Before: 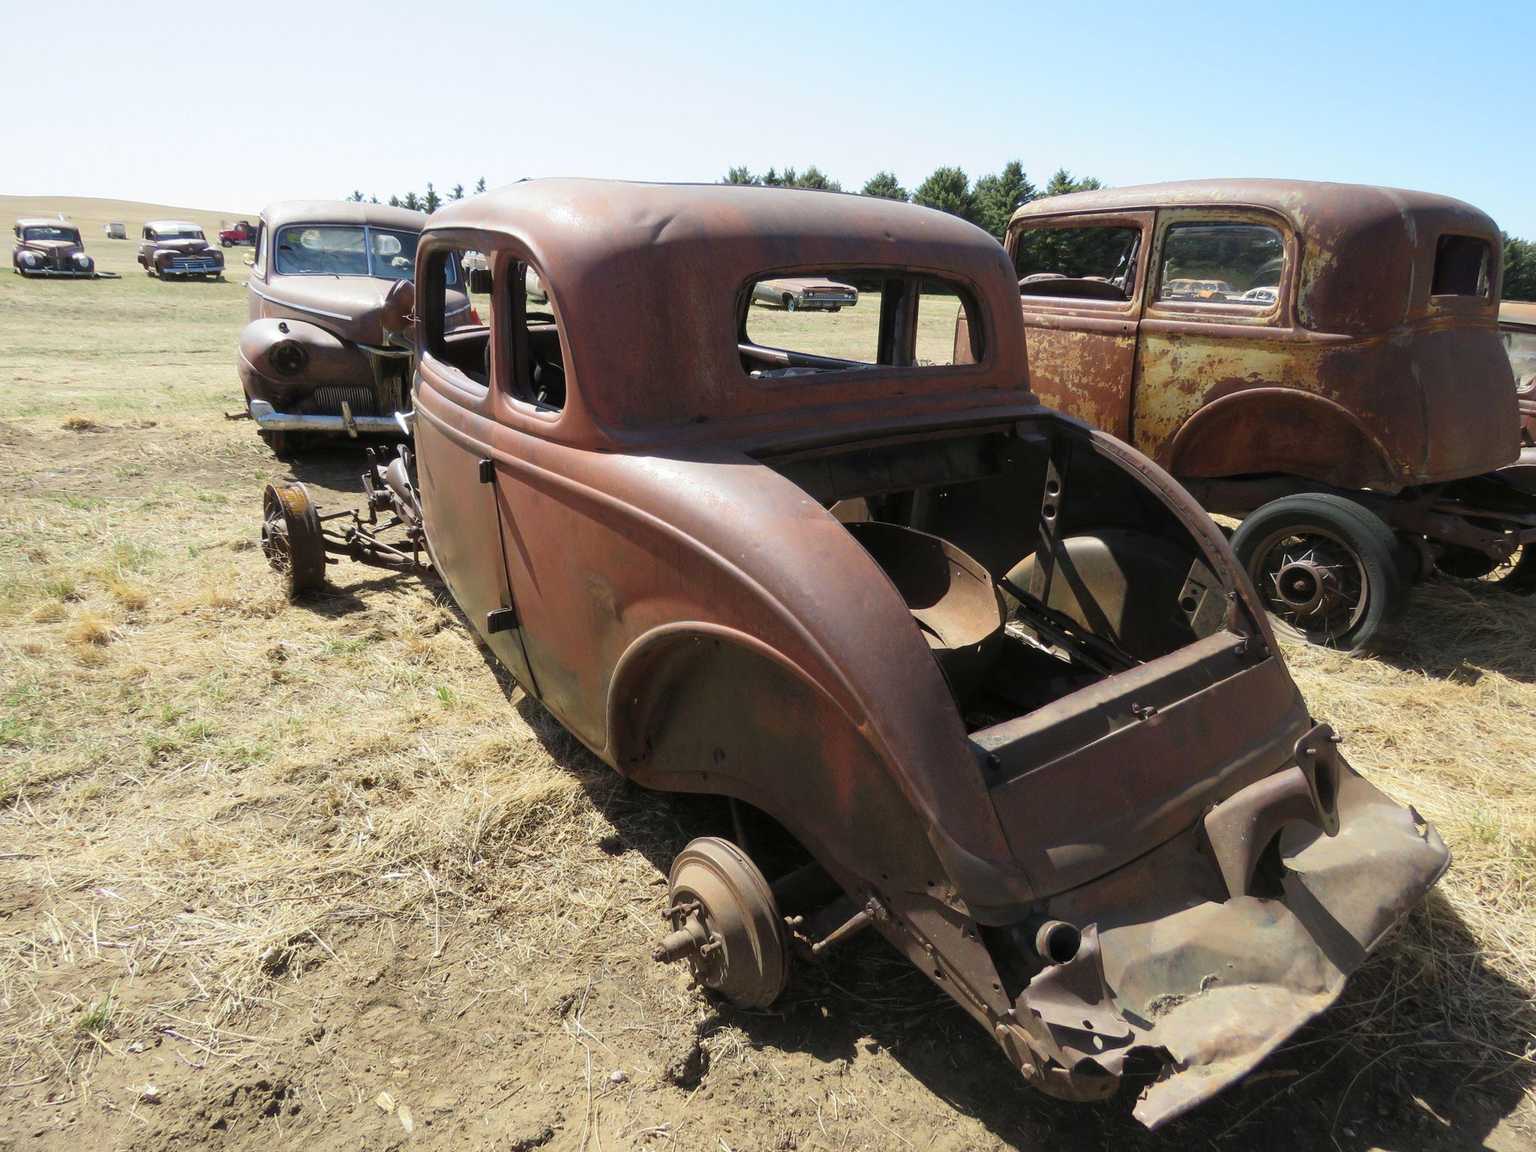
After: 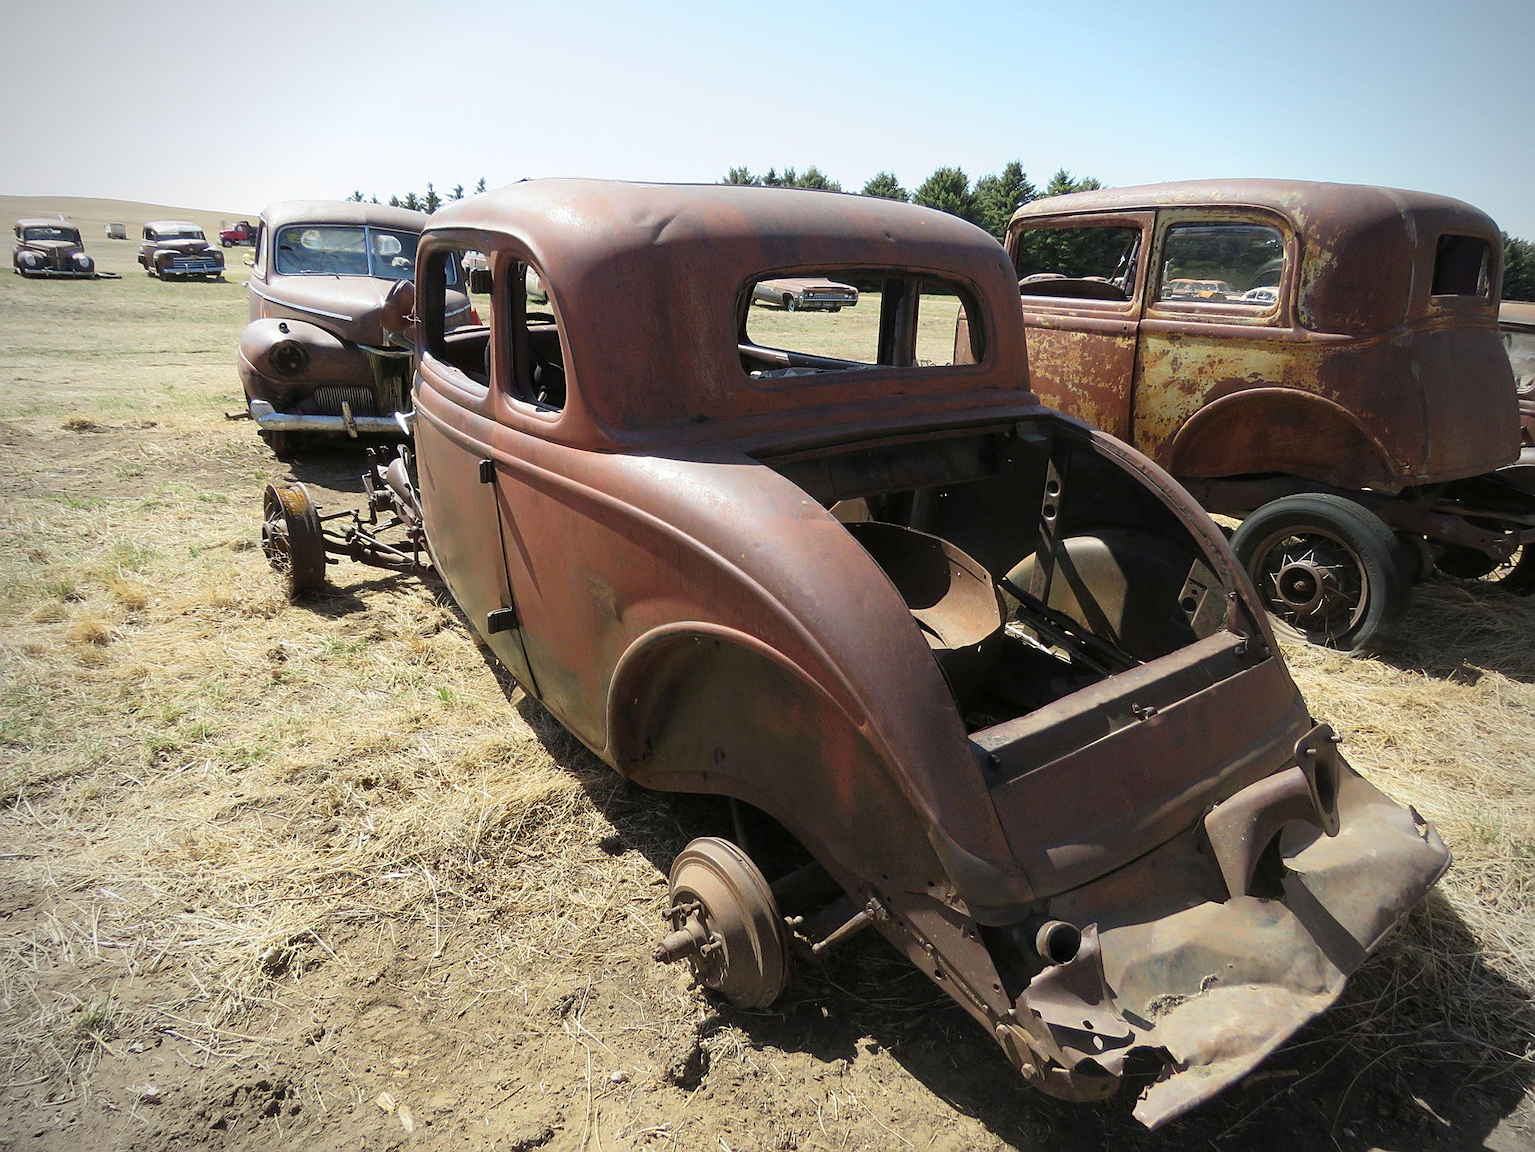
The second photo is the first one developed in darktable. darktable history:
vignetting: unbound false
color correction: highlights b* -0.054
sharpen: on, module defaults
